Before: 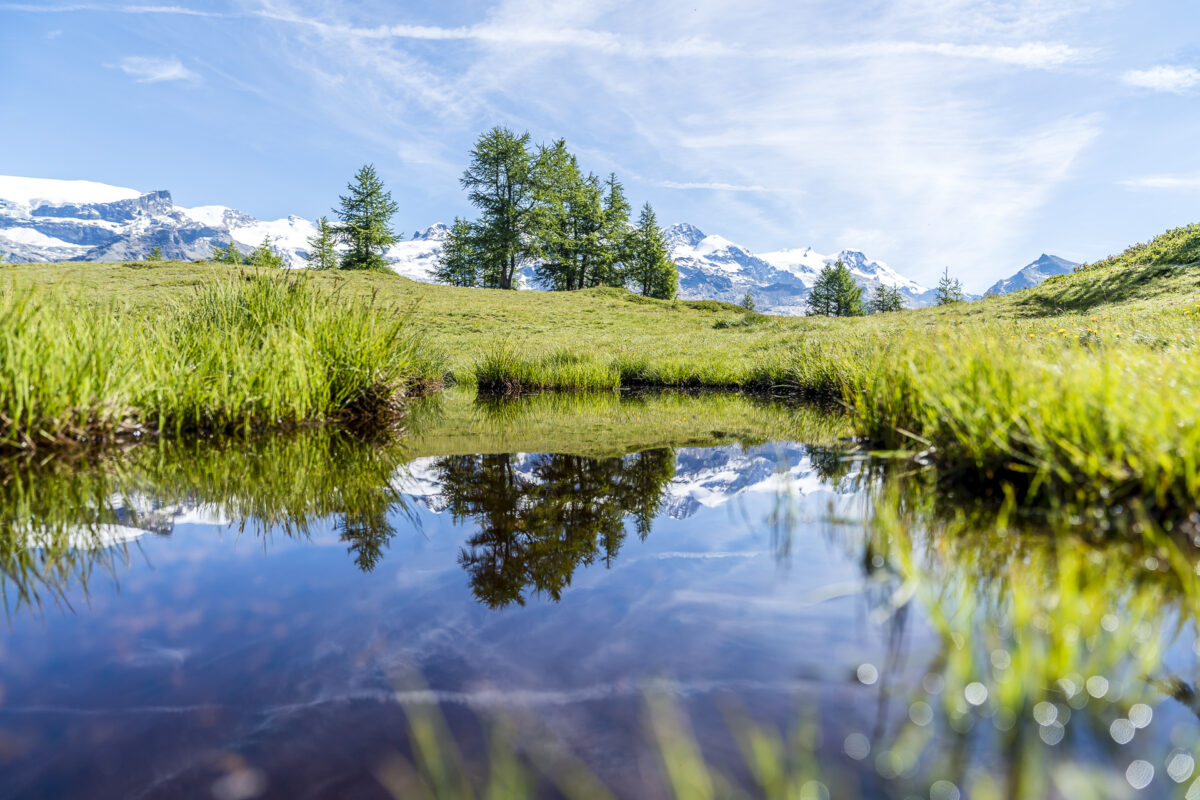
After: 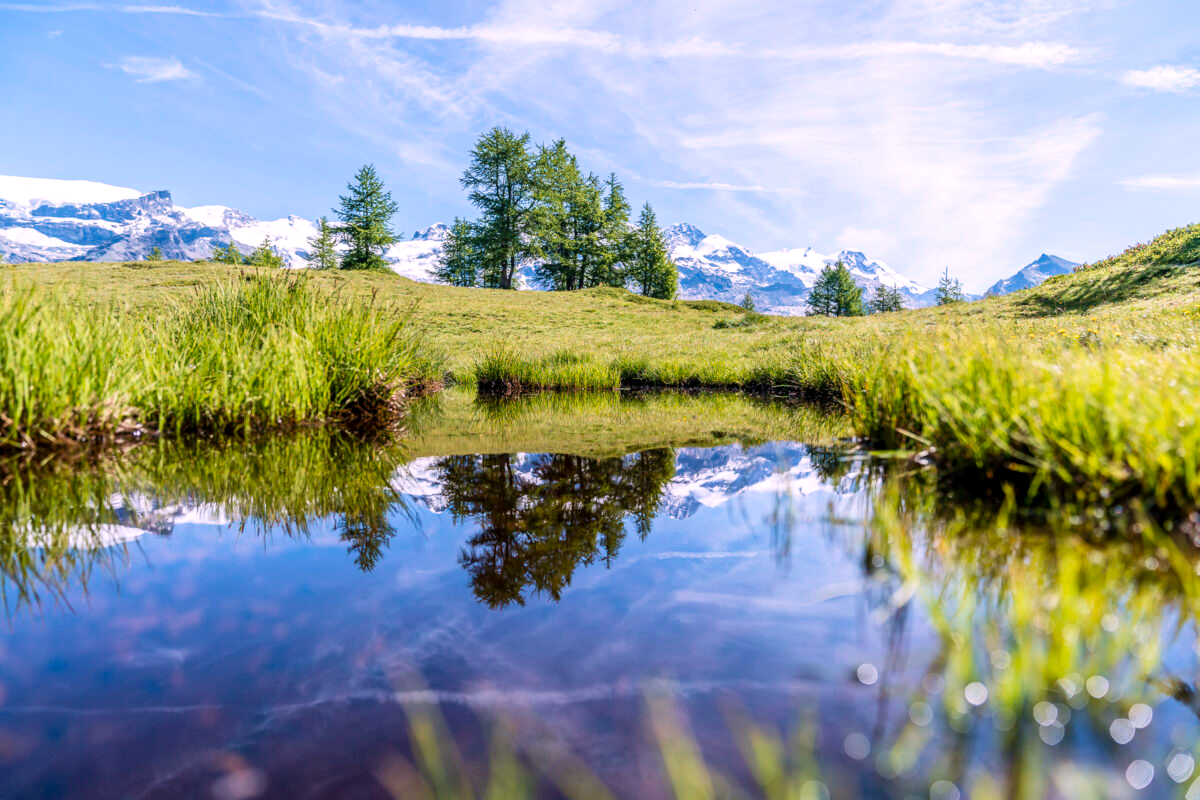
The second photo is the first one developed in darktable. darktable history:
velvia: strength 17%
local contrast: mode bilateral grid, contrast 15, coarseness 36, detail 105%, midtone range 0.2
white balance: red 1.05, blue 1.072
